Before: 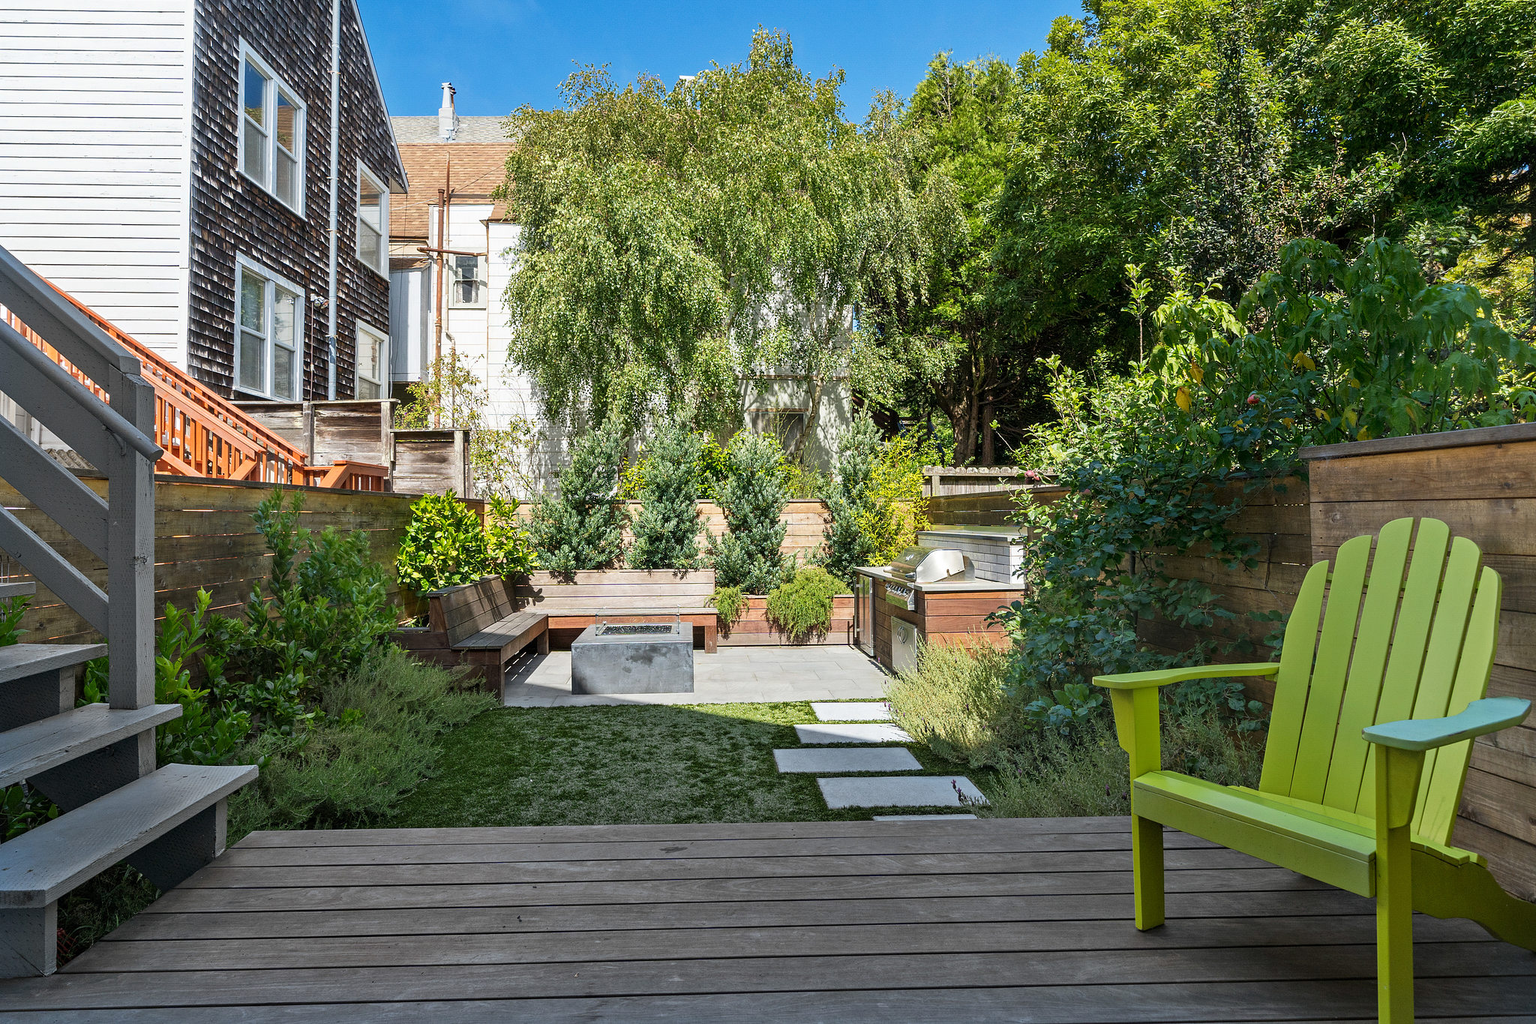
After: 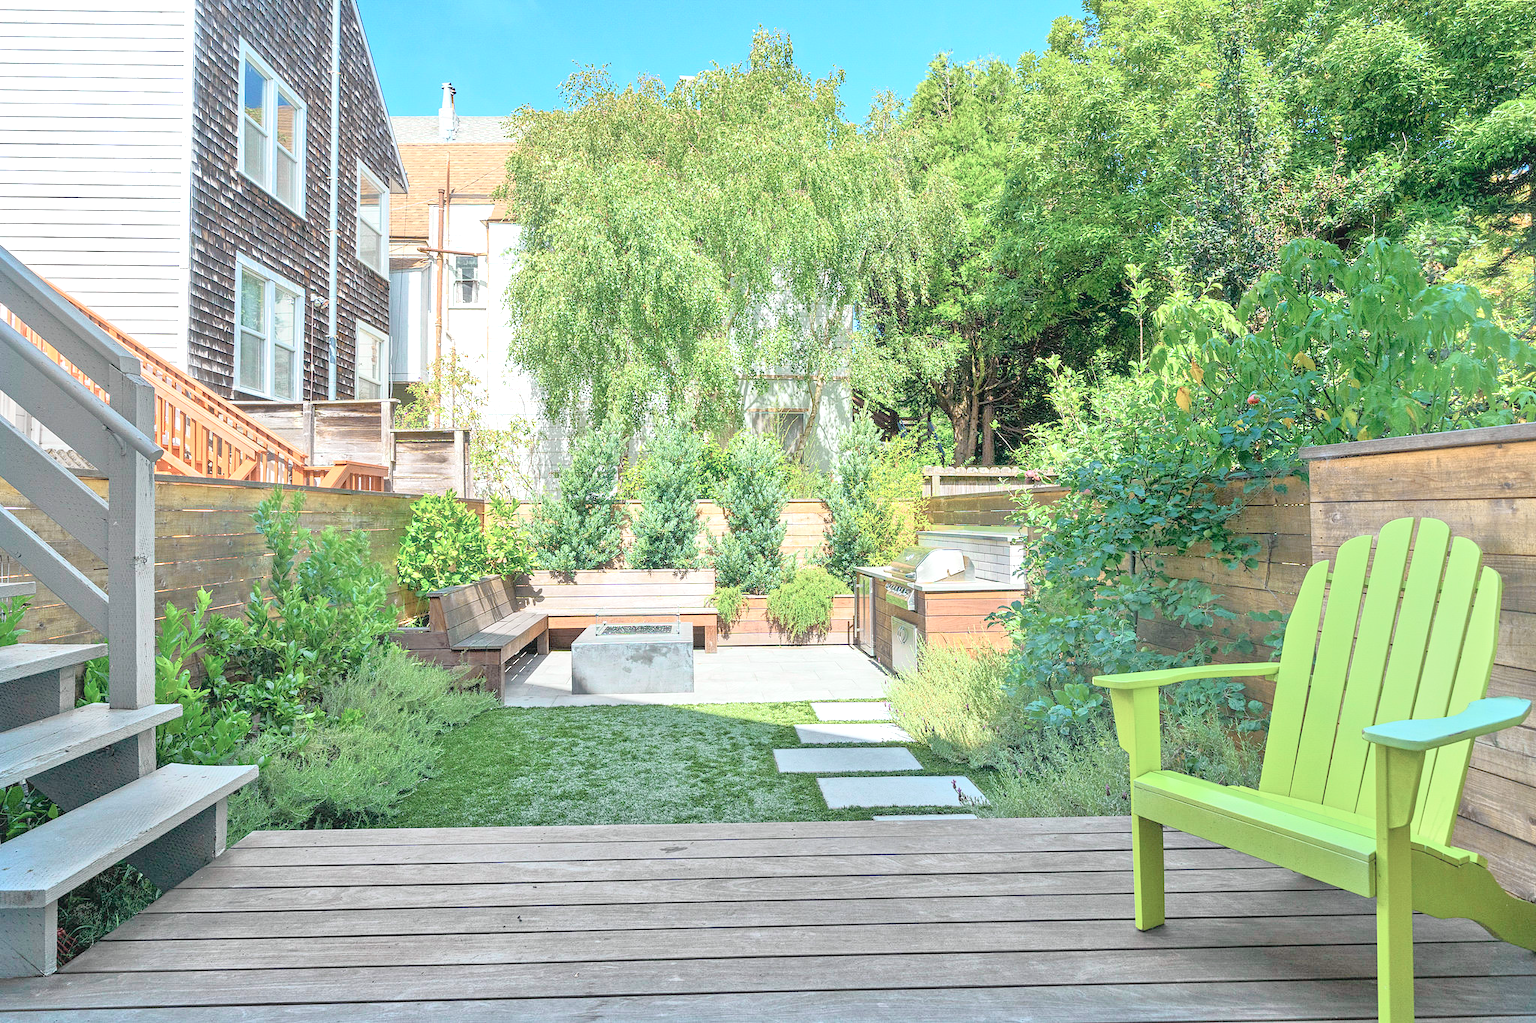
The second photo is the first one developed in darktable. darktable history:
contrast brightness saturation: contrast 0.1, saturation -0.3
exposure: black level correction 0, exposure 1 EV, compensate highlight preservation false
tone equalizer: -8 EV 2 EV, -7 EV 2 EV, -6 EV 2 EV, -5 EV 2 EV, -4 EV 2 EV, -3 EV 1.5 EV, -2 EV 1 EV, -1 EV 0.5 EV
tone curve: curves: ch0 [(0, 0.029) (0.099, 0.082) (0.264, 0.253) (0.447, 0.481) (0.678, 0.721) (0.828, 0.857) (0.992, 0.94)]; ch1 [(0, 0) (0.311, 0.266) (0.411, 0.374) (0.481, 0.458) (0.501, 0.499) (0.514, 0.512) (0.575, 0.577) (0.643, 0.648) (0.682, 0.674) (0.802, 0.812) (1, 1)]; ch2 [(0, 0) (0.259, 0.207) (0.323, 0.311) (0.376, 0.353) (0.463, 0.456) (0.498, 0.498) (0.524, 0.512) (0.574, 0.582) (0.648, 0.653) (0.768, 0.728) (1, 1)], color space Lab, independent channels, preserve colors none
contrast equalizer: y [[0.5, 0.486, 0.447, 0.446, 0.489, 0.5], [0.5 ×6], [0.5 ×6], [0 ×6], [0 ×6]]
